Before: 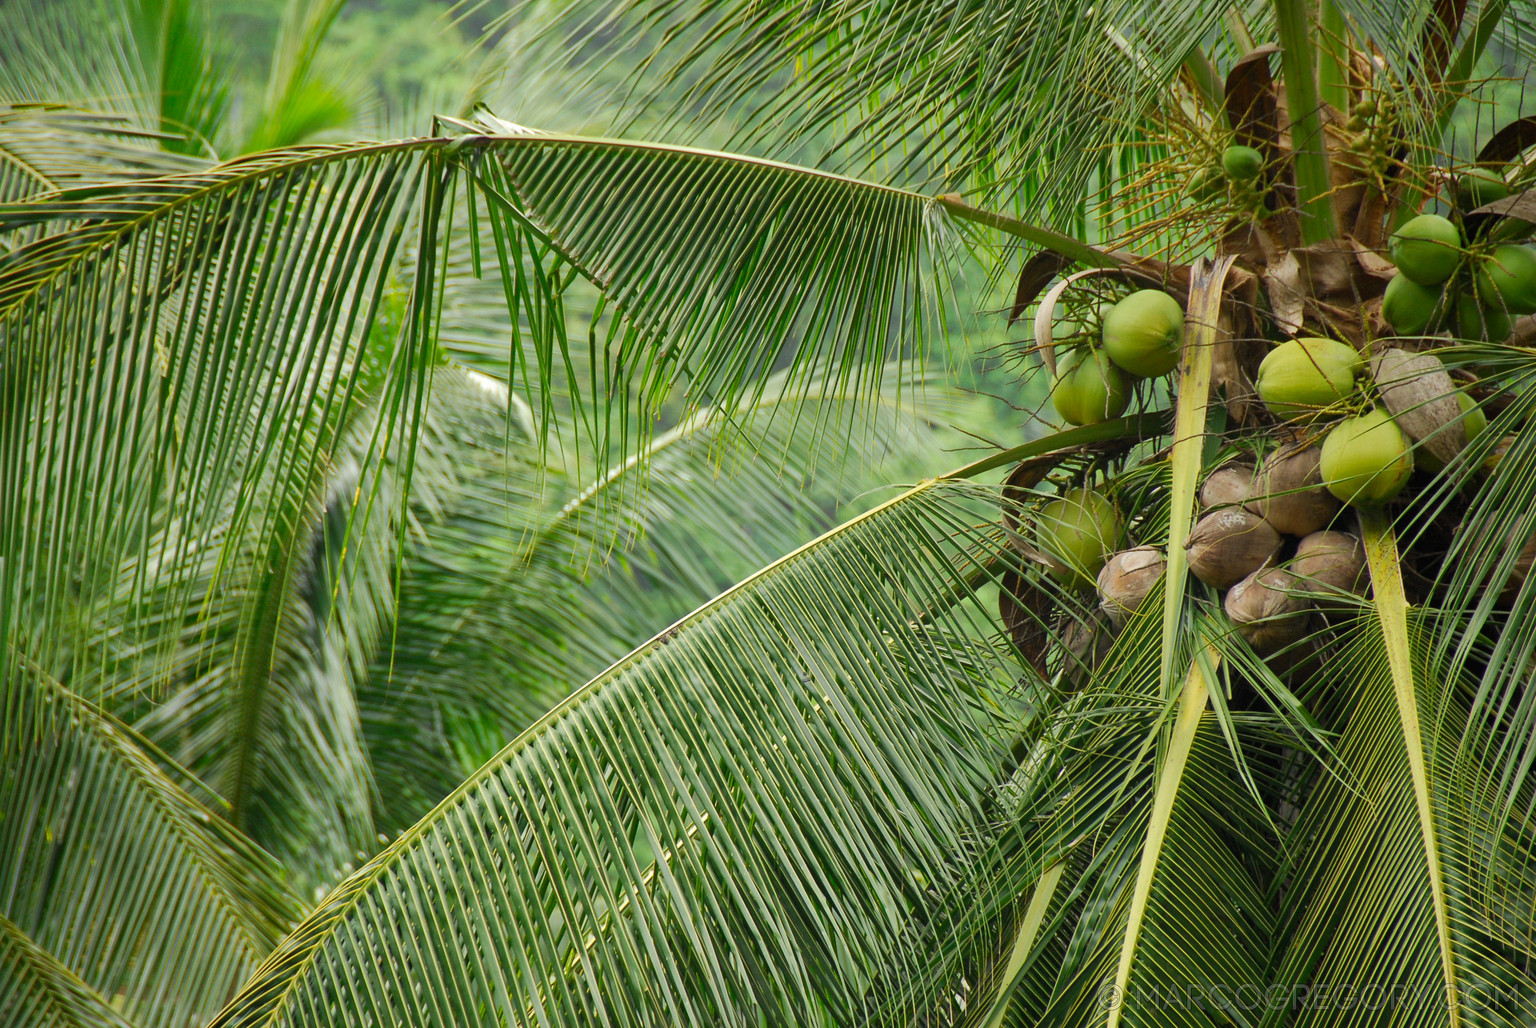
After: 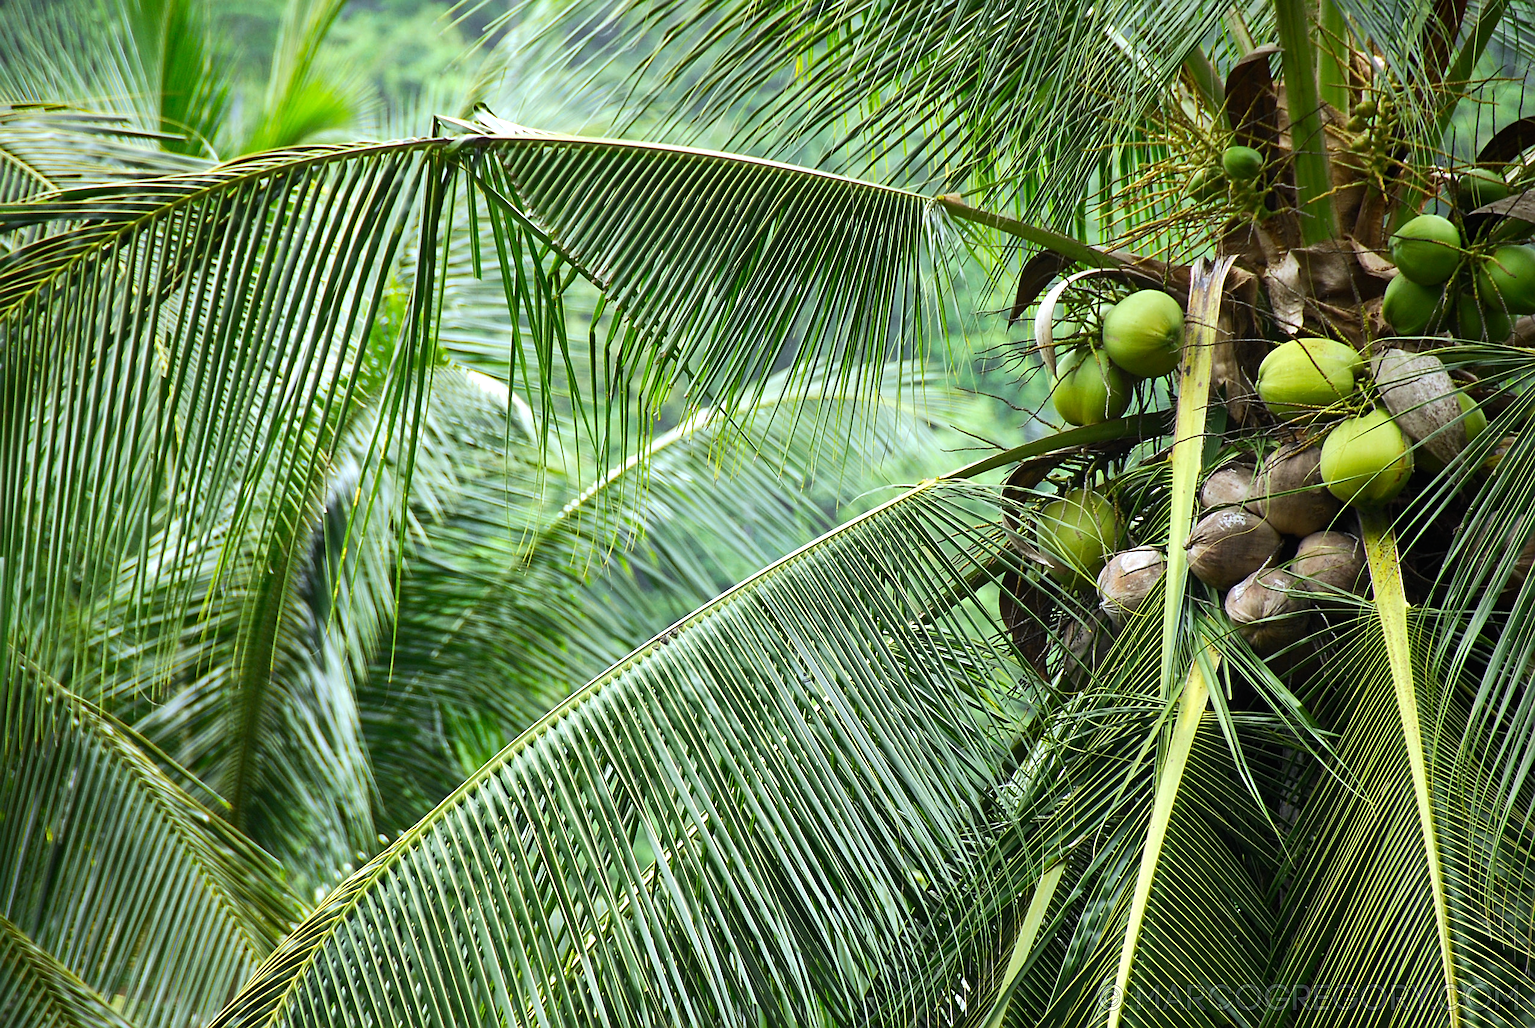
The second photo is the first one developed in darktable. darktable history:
tone equalizer: -8 EV -0.75 EV, -7 EV -0.7 EV, -6 EV -0.6 EV, -5 EV -0.4 EV, -3 EV 0.4 EV, -2 EV 0.6 EV, -1 EV 0.7 EV, +0 EV 0.75 EV, edges refinement/feathering 500, mask exposure compensation -1.57 EV, preserve details no
white balance: red 0.948, green 1.02, blue 1.176
sharpen: on, module defaults
